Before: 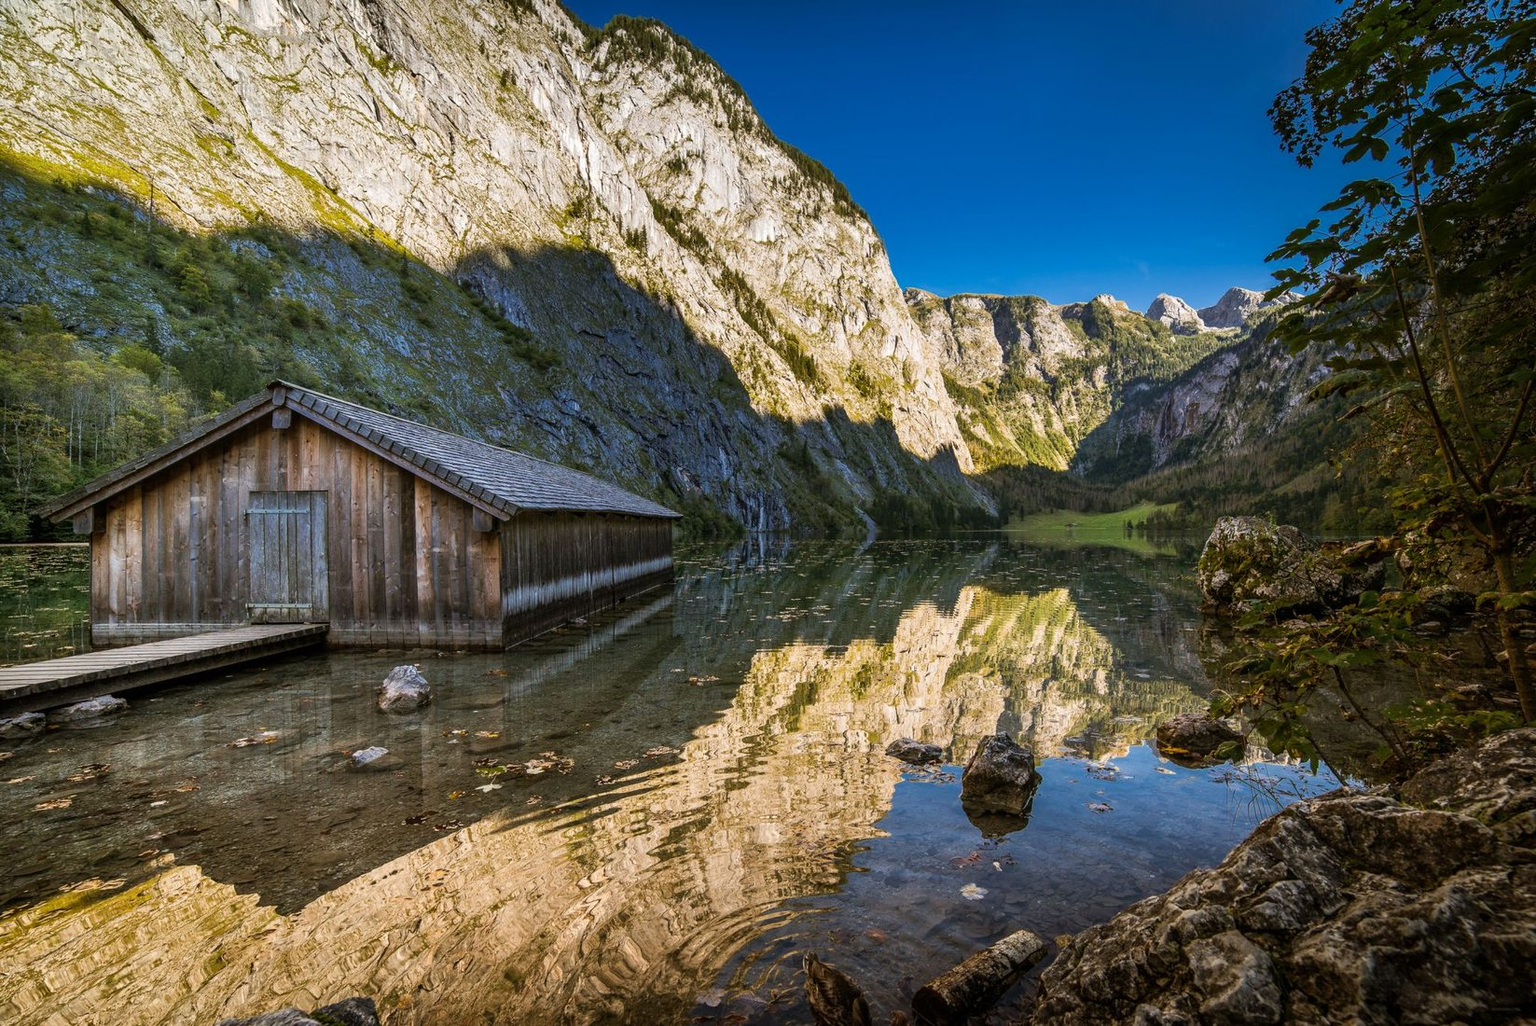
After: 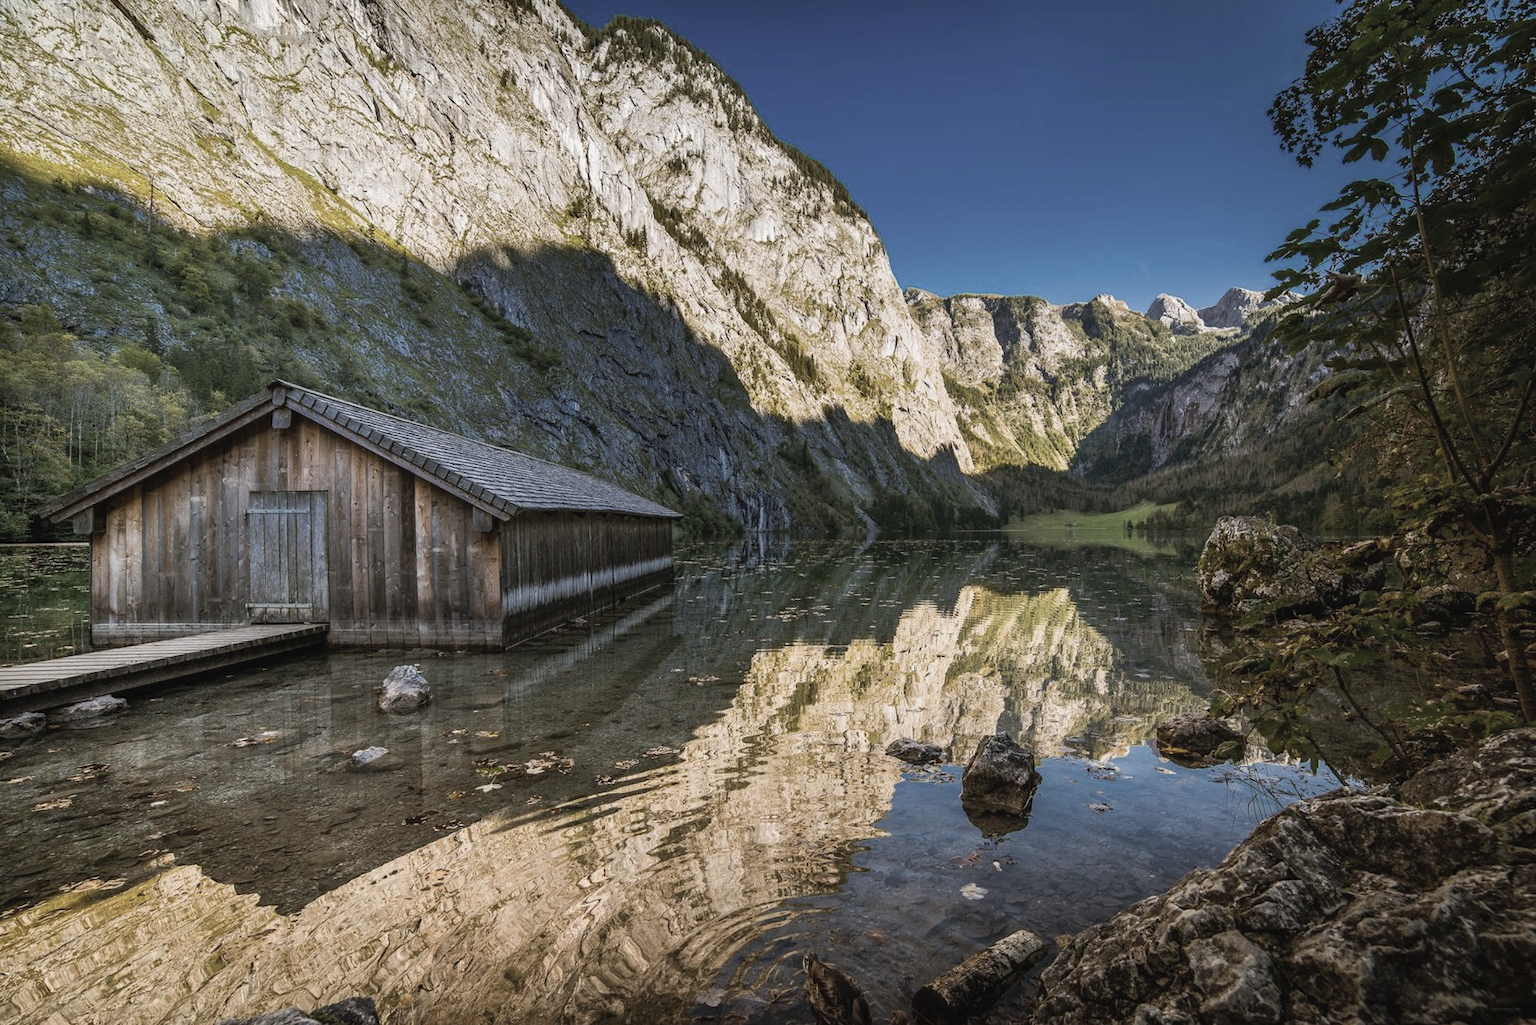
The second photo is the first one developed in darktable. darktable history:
contrast brightness saturation: contrast -0.059, saturation -0.415
